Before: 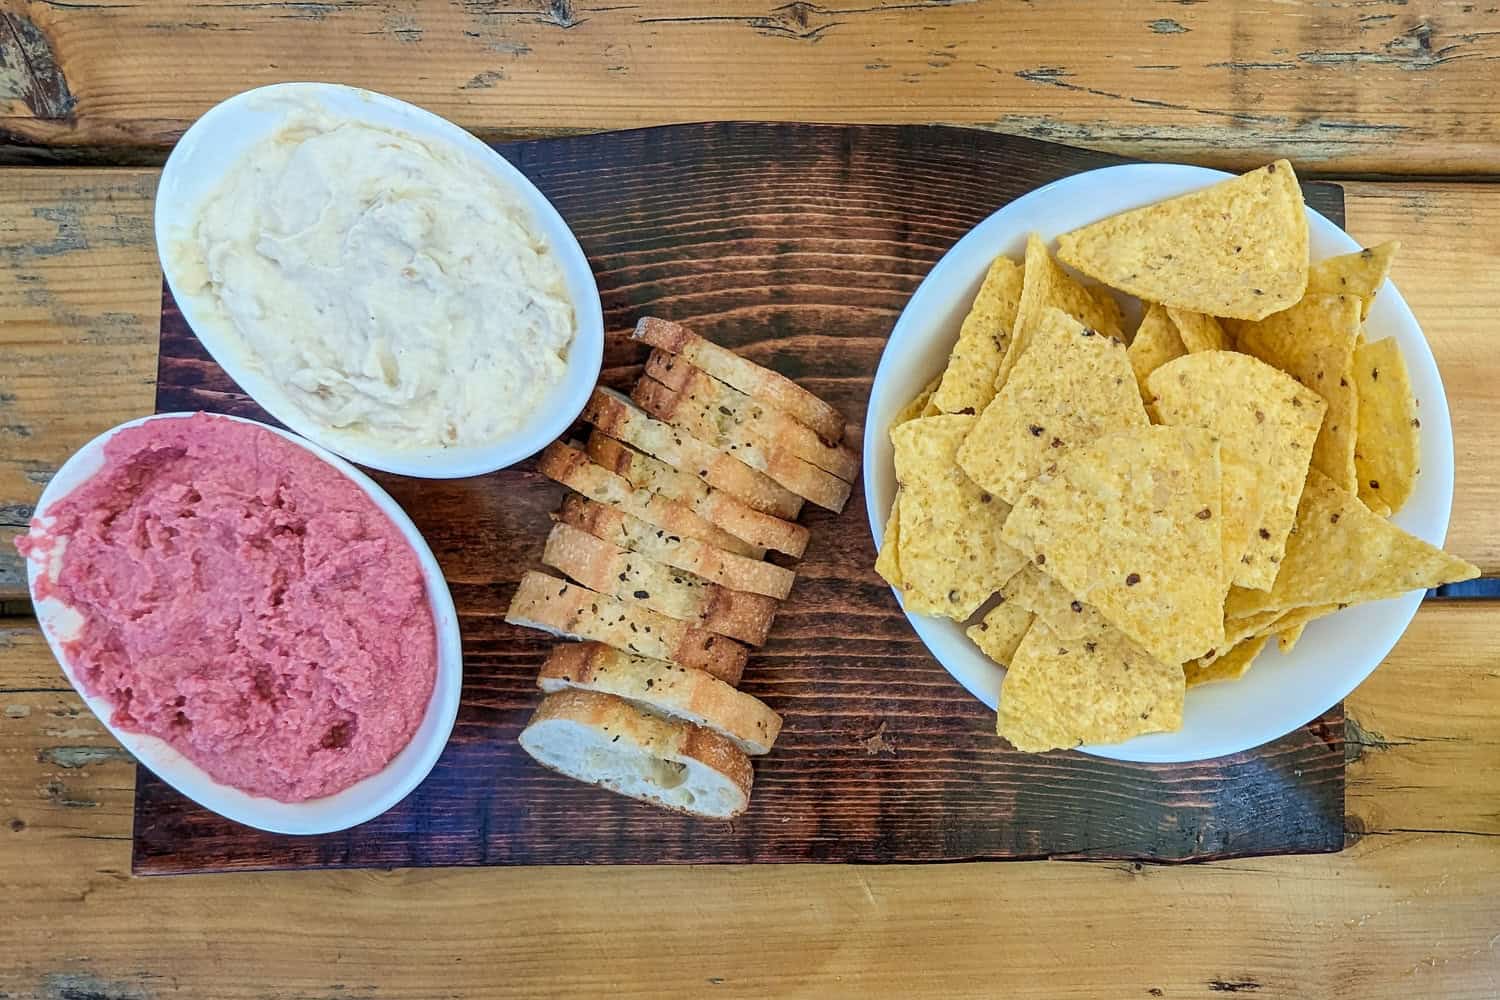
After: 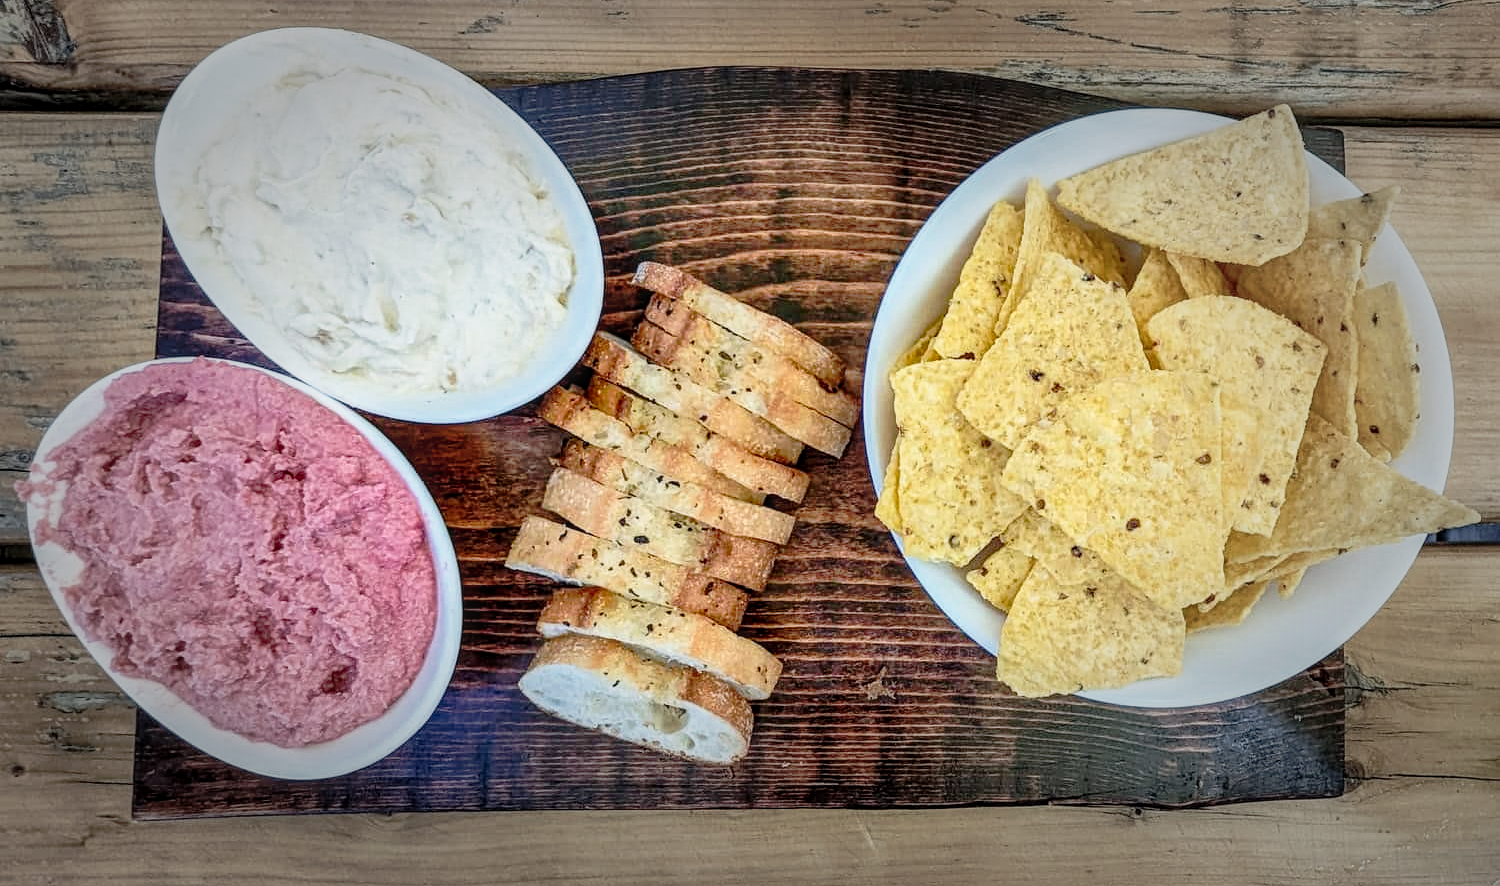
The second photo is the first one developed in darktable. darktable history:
crop and rotate: top 5.599%, bottom 5.796%
local contrast: on, module defaults
vignetting: fall-off start 47.83%, automatic ratio true, width/height ratio 1.293
tone curve: curves: ch0 [(0, 0) (0.062, 0.023) (0.168, 0.142) (0.359, 0.44) (0.469, 0.544) (0.634, 0.722) (0.839, 0.909) (0.998, 0.978)]; ch1 [(0, 0) (0.437, 0.453) (0.472, 0.47) (0.502, 0.504) (0.527, 0.546) (0.568, 0.619) (0.608, 0.665) (0.669, 0.748) (0.859, 0.899) (1, 1)]; ch2 [(0, 0) (0.33, 0.301) (0.421, 0.443) (0.473, 0.498) (0.509, 0.5) (0.535, 0.564) (0.575, 0.625) (0.608, 0.676) (1, 1)], preserve colors none
